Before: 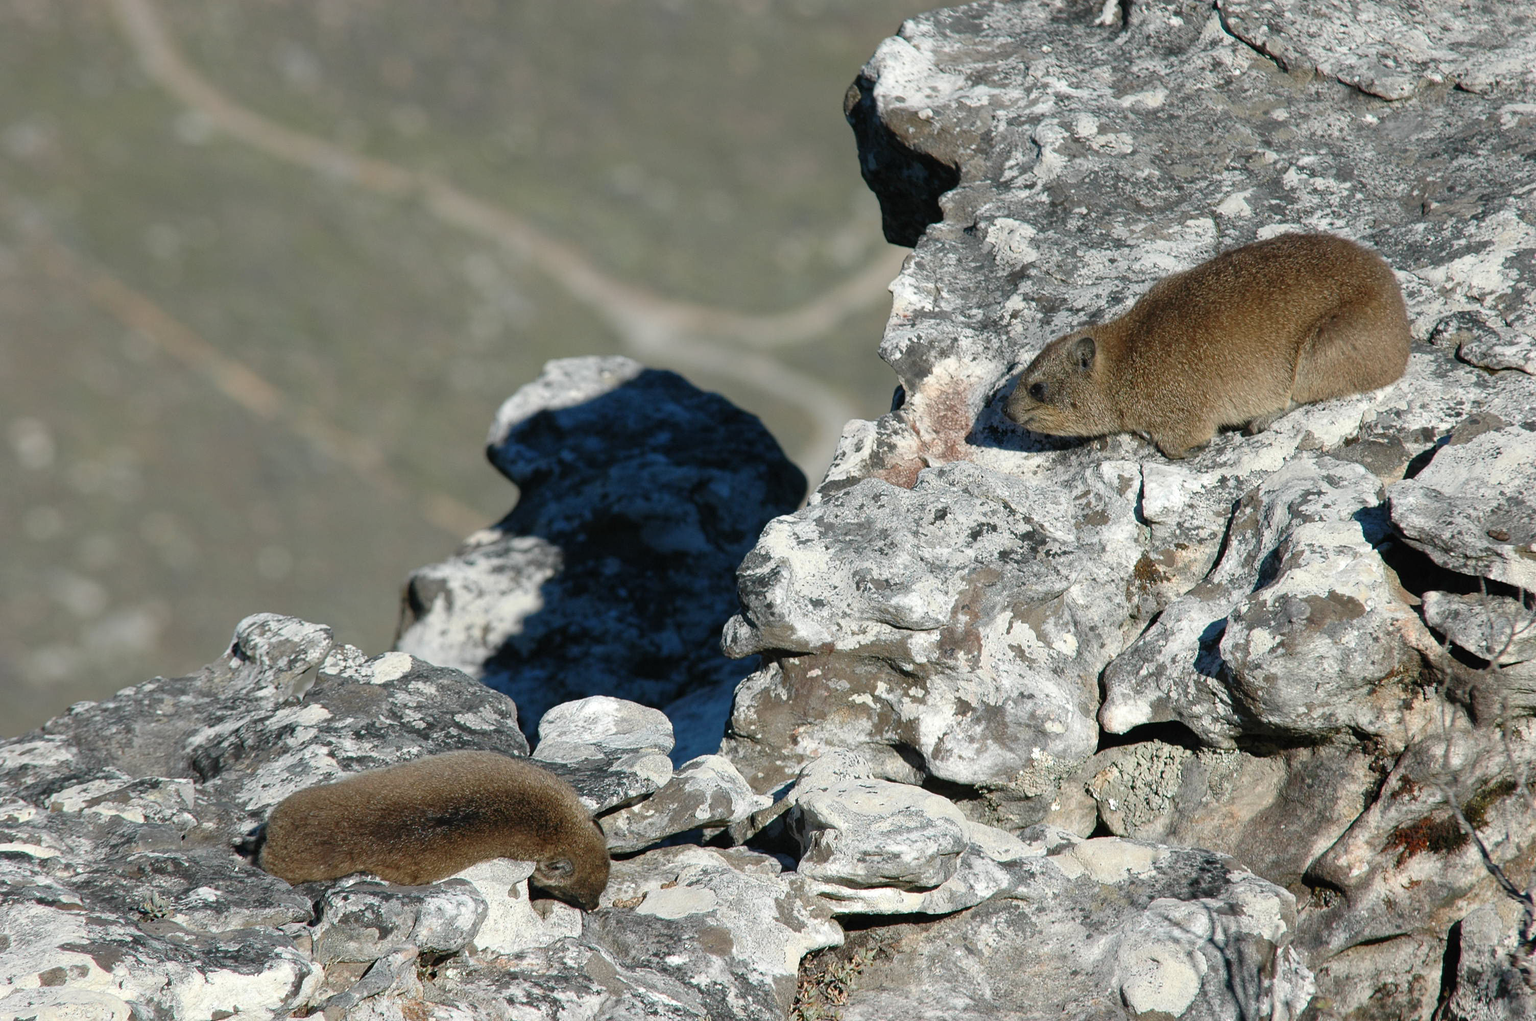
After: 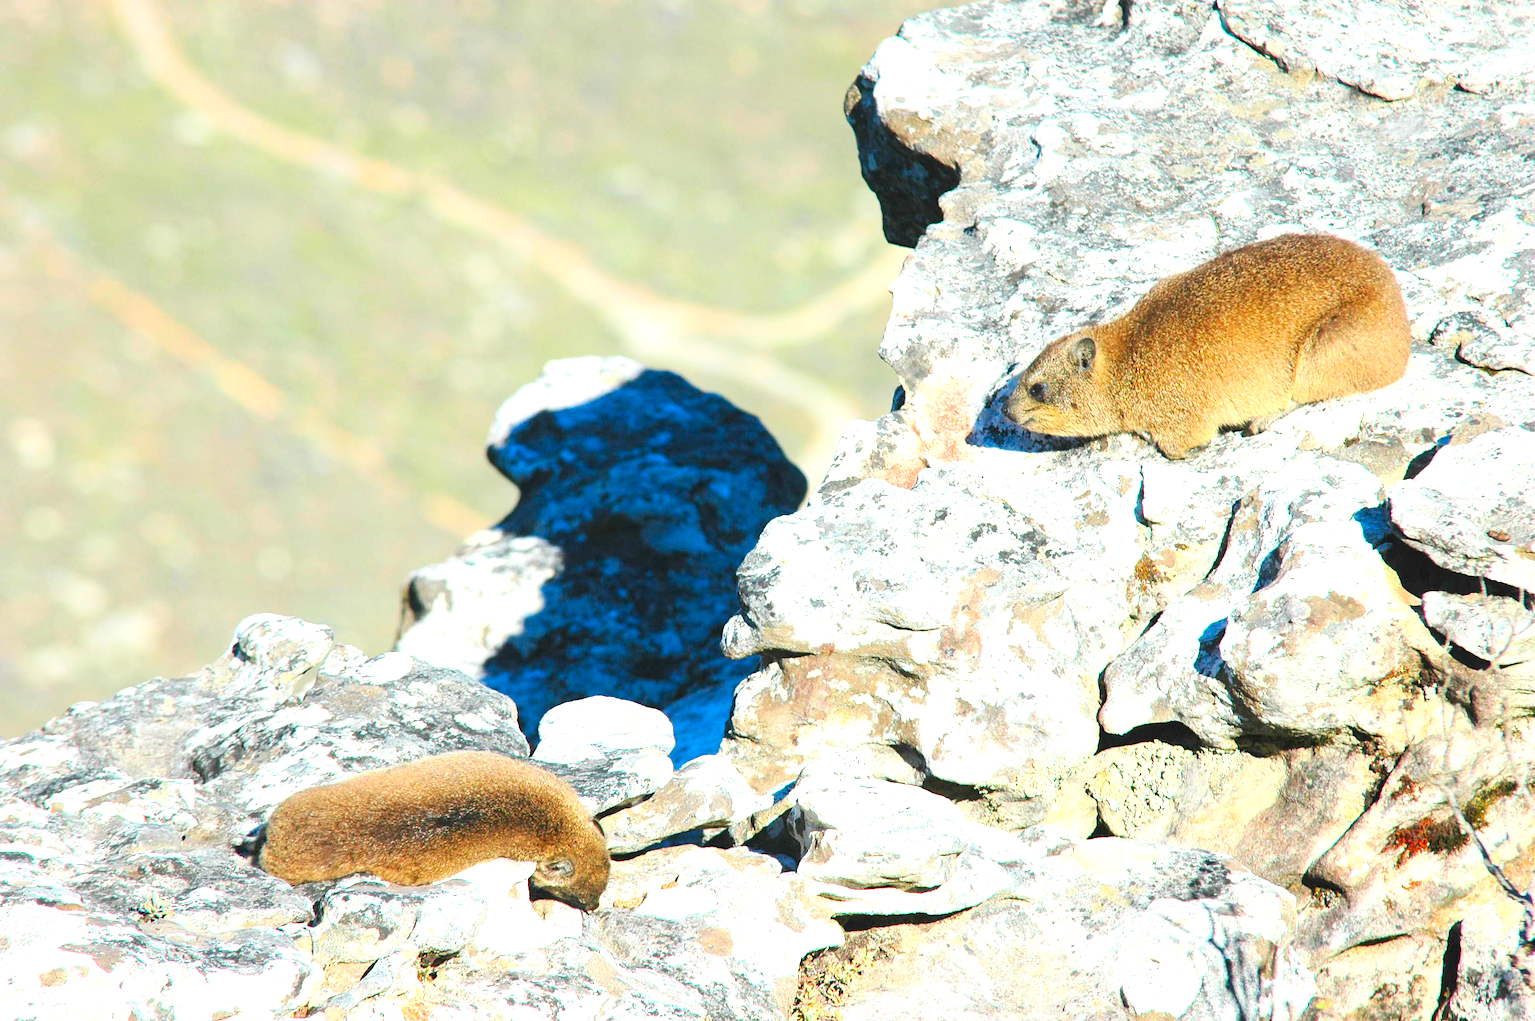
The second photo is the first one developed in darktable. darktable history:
exposure: black level correction 0, exposure 1.504 EV, compensate highlight preservation false
contrast brightness saturation: contrast 0.201, brightness 0.2, saturation 0.799
